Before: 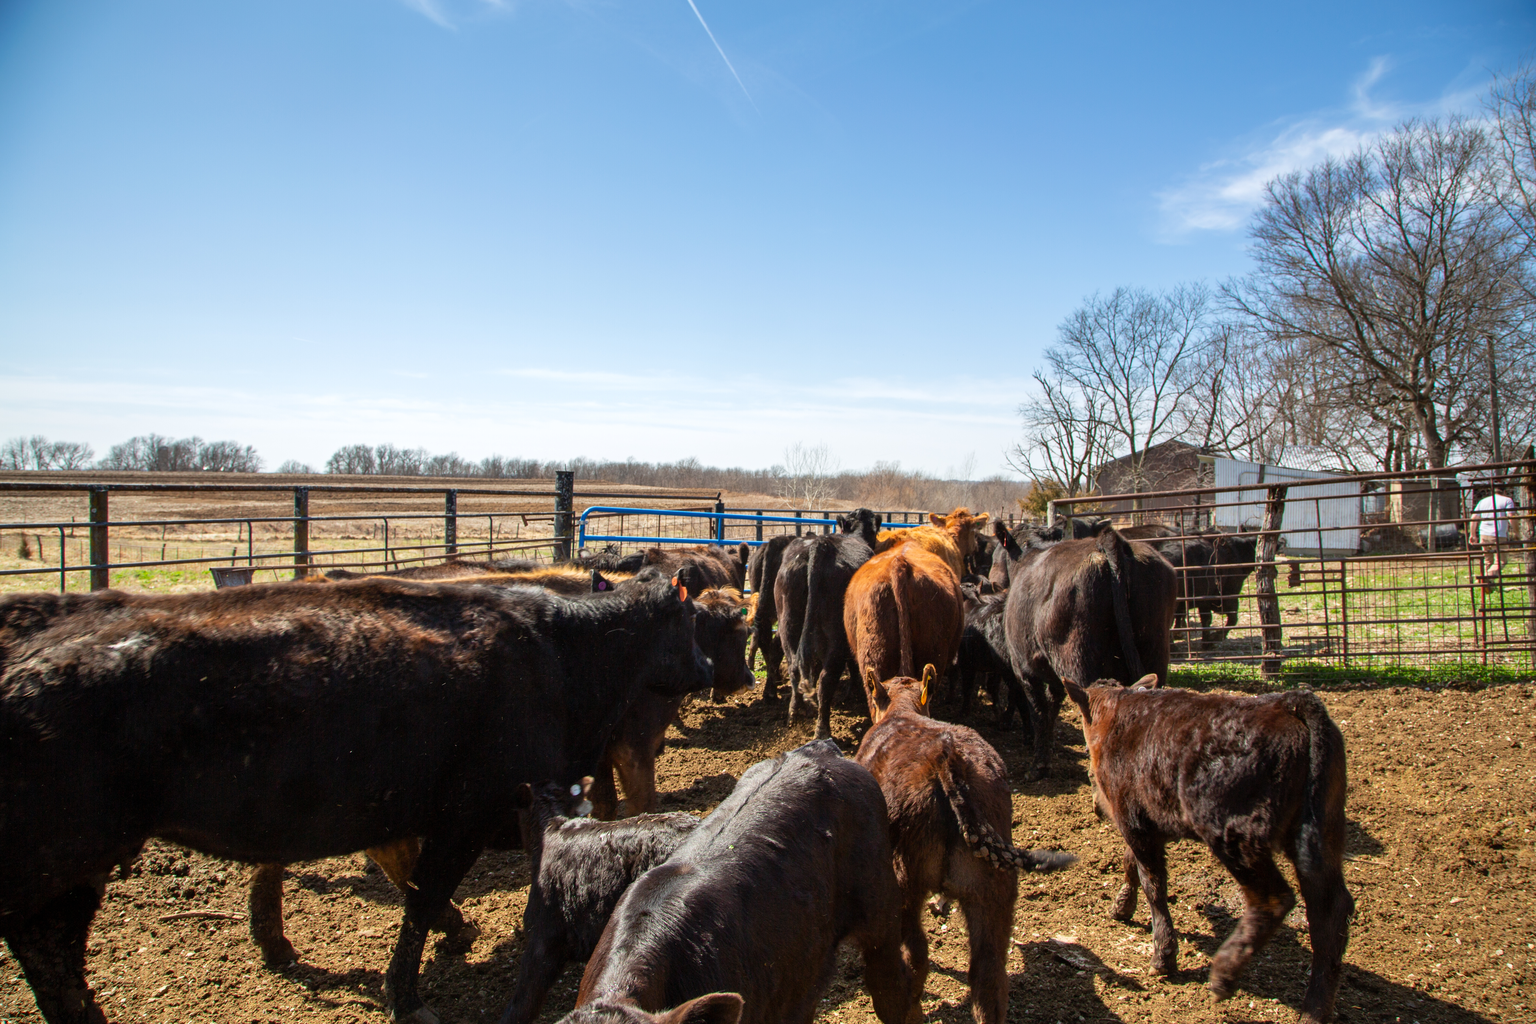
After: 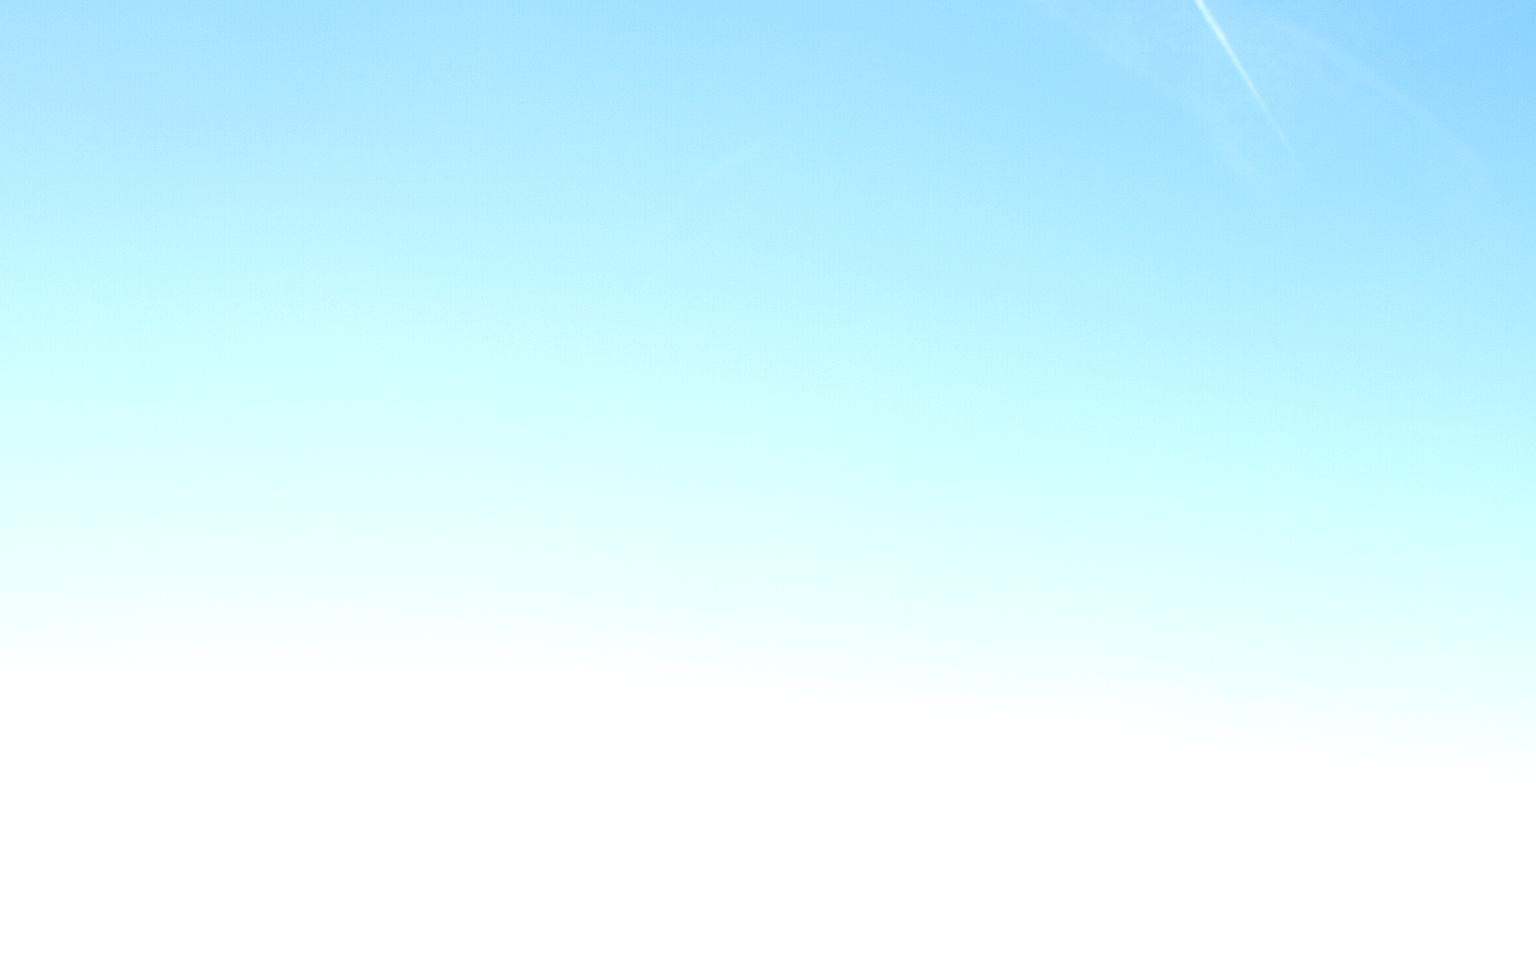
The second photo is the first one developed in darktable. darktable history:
sharpen: radius 1.559, amount 0.373, threshold 1.271
exposure: black level correction 0, exposure 0.7 EV, compensate exposure bias true, compensate highlight preservation false
crop: left 15.452%, top 5.459%, right 43.956%, bottom 56.62%
